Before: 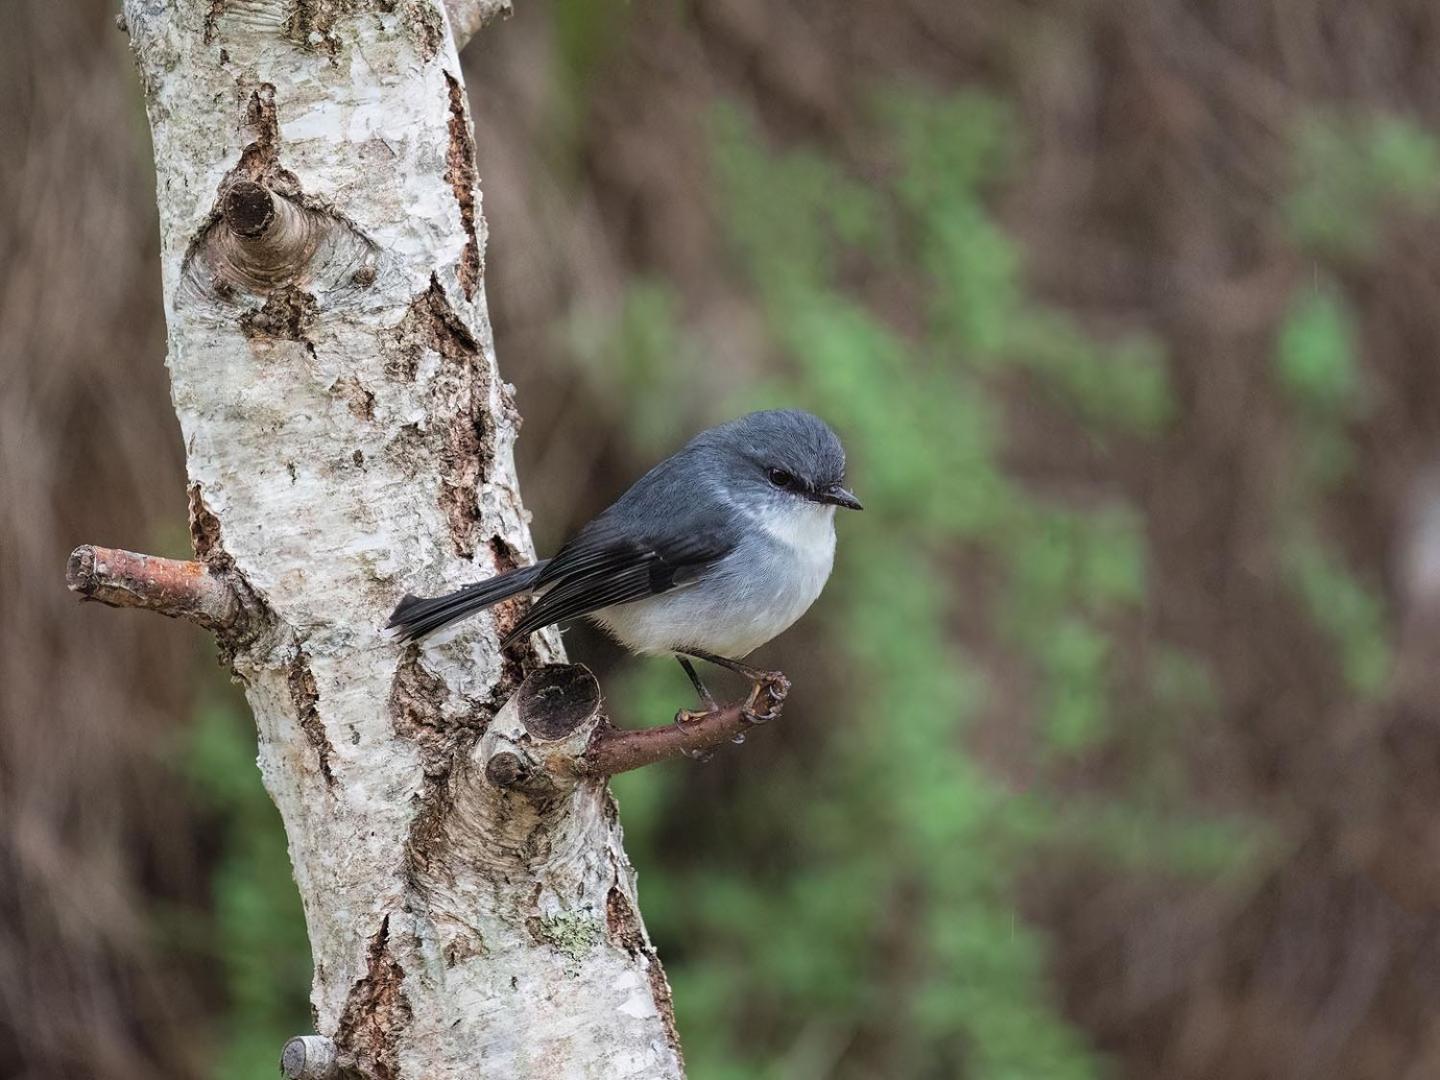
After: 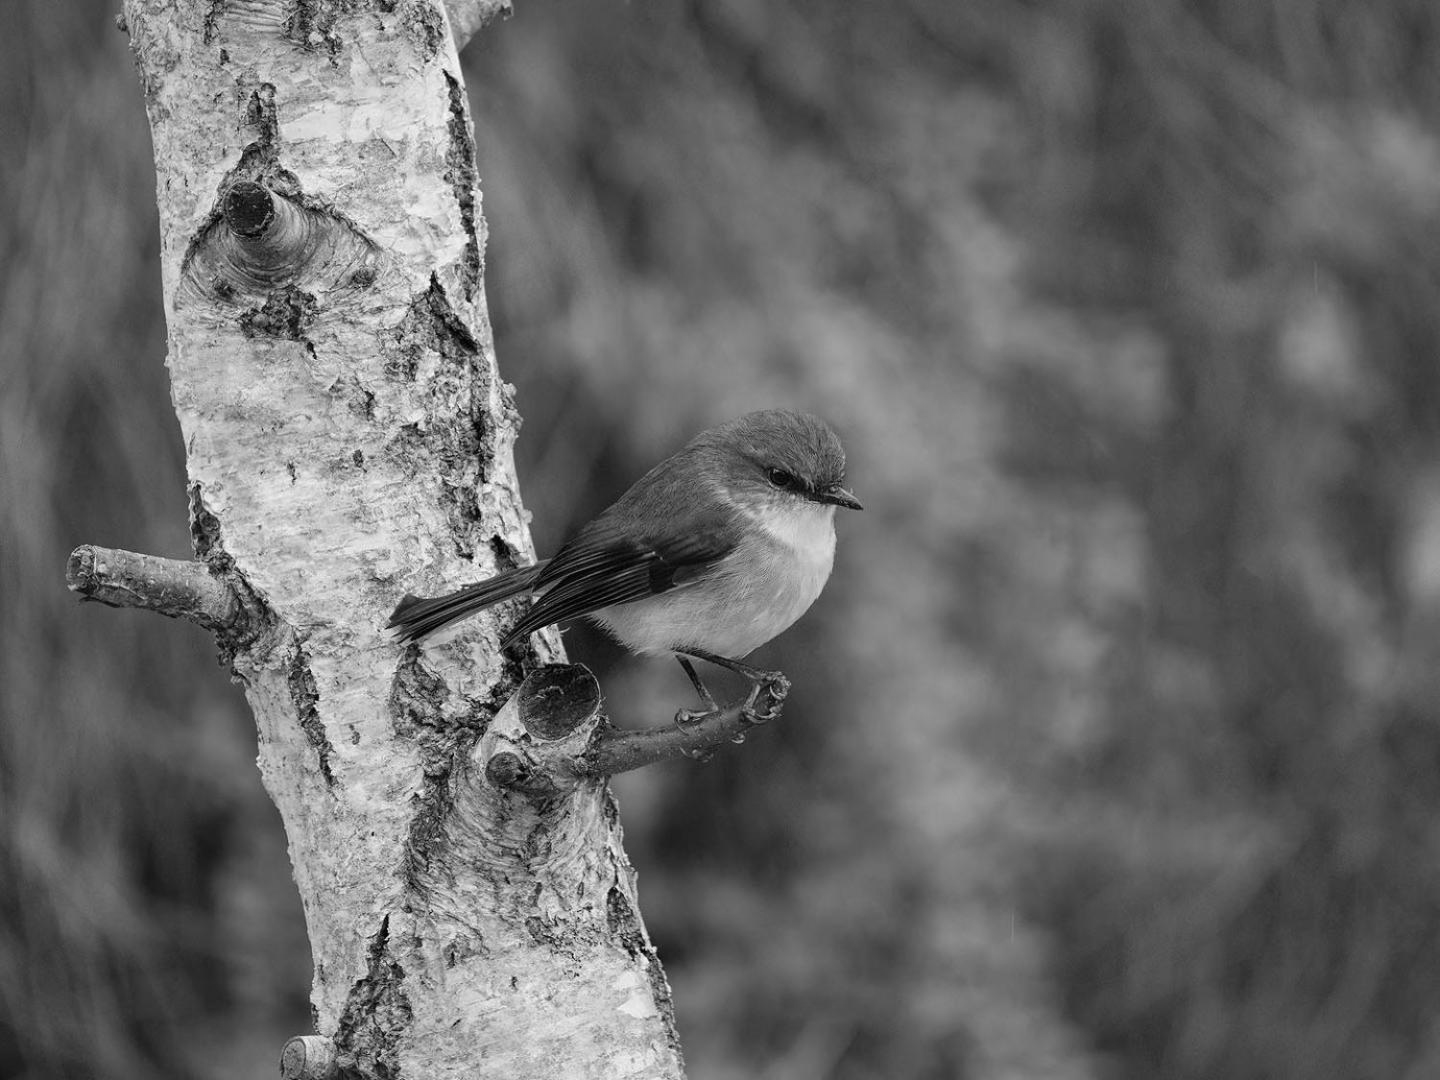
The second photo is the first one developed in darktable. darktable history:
contrast brightness saturation: saturation -1
shadows and highlights: shadows -20, white point adjustment -2, highlights -35
